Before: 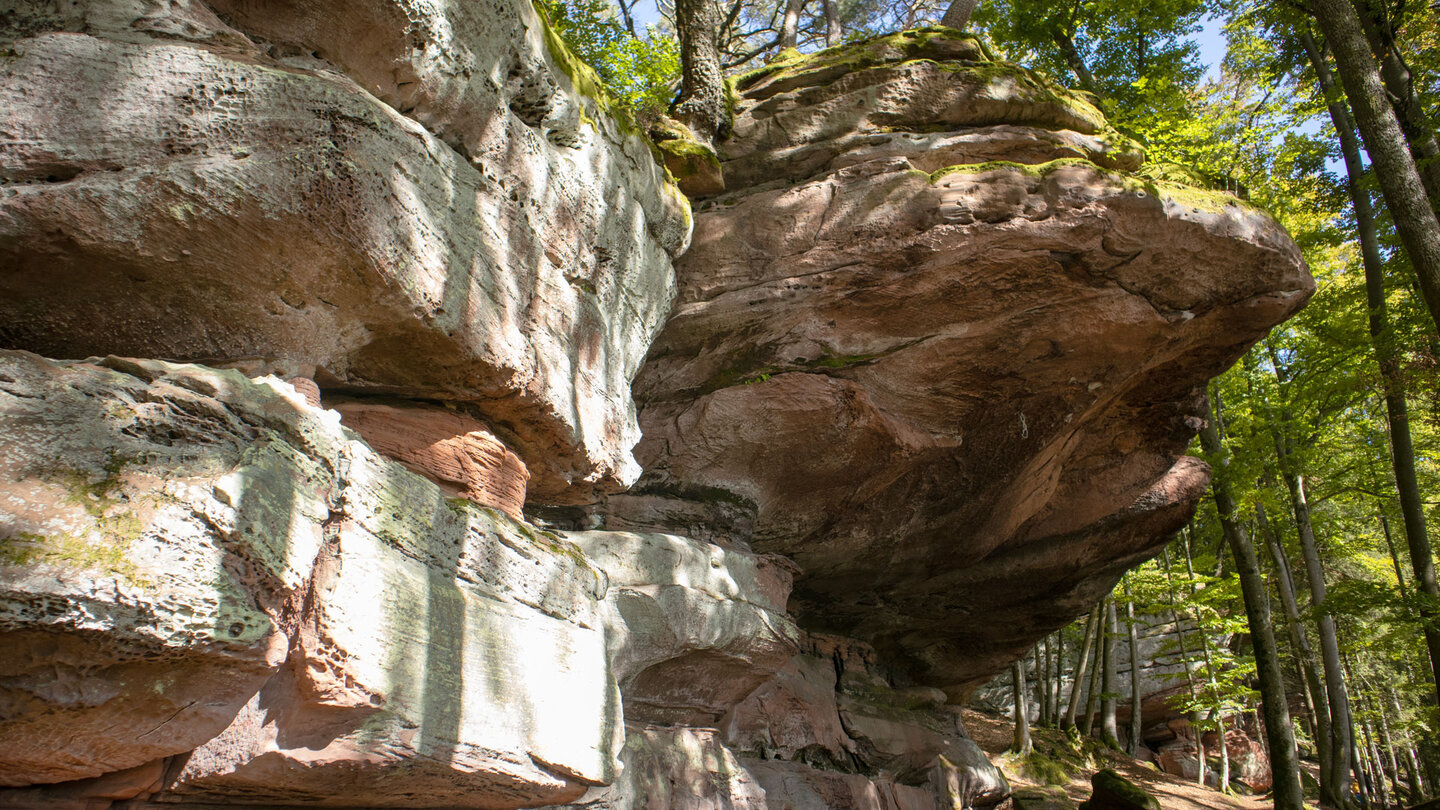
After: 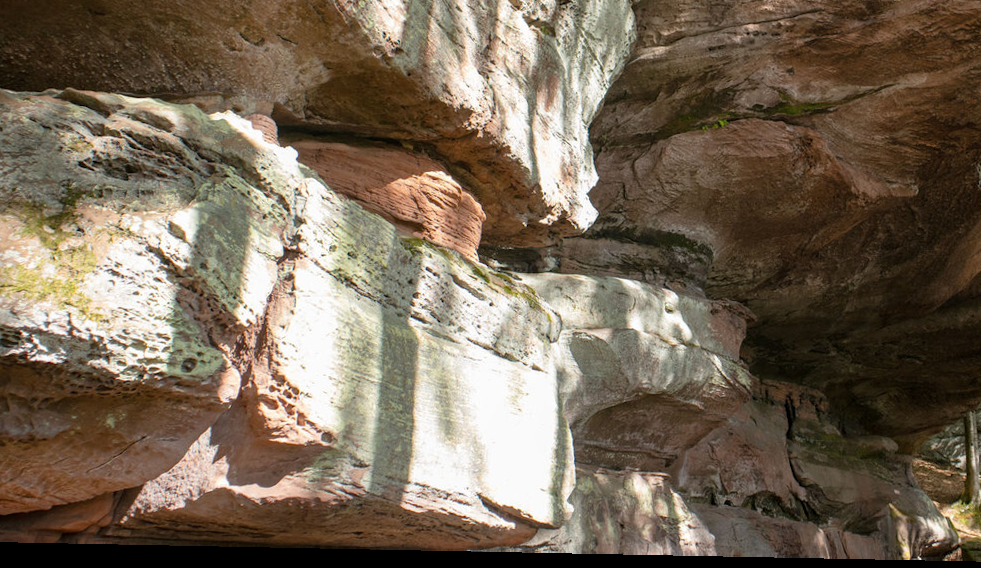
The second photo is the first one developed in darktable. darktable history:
crop and rotate: angle -1.14°, left 3.564%, top 32.186%, right 29.042%
